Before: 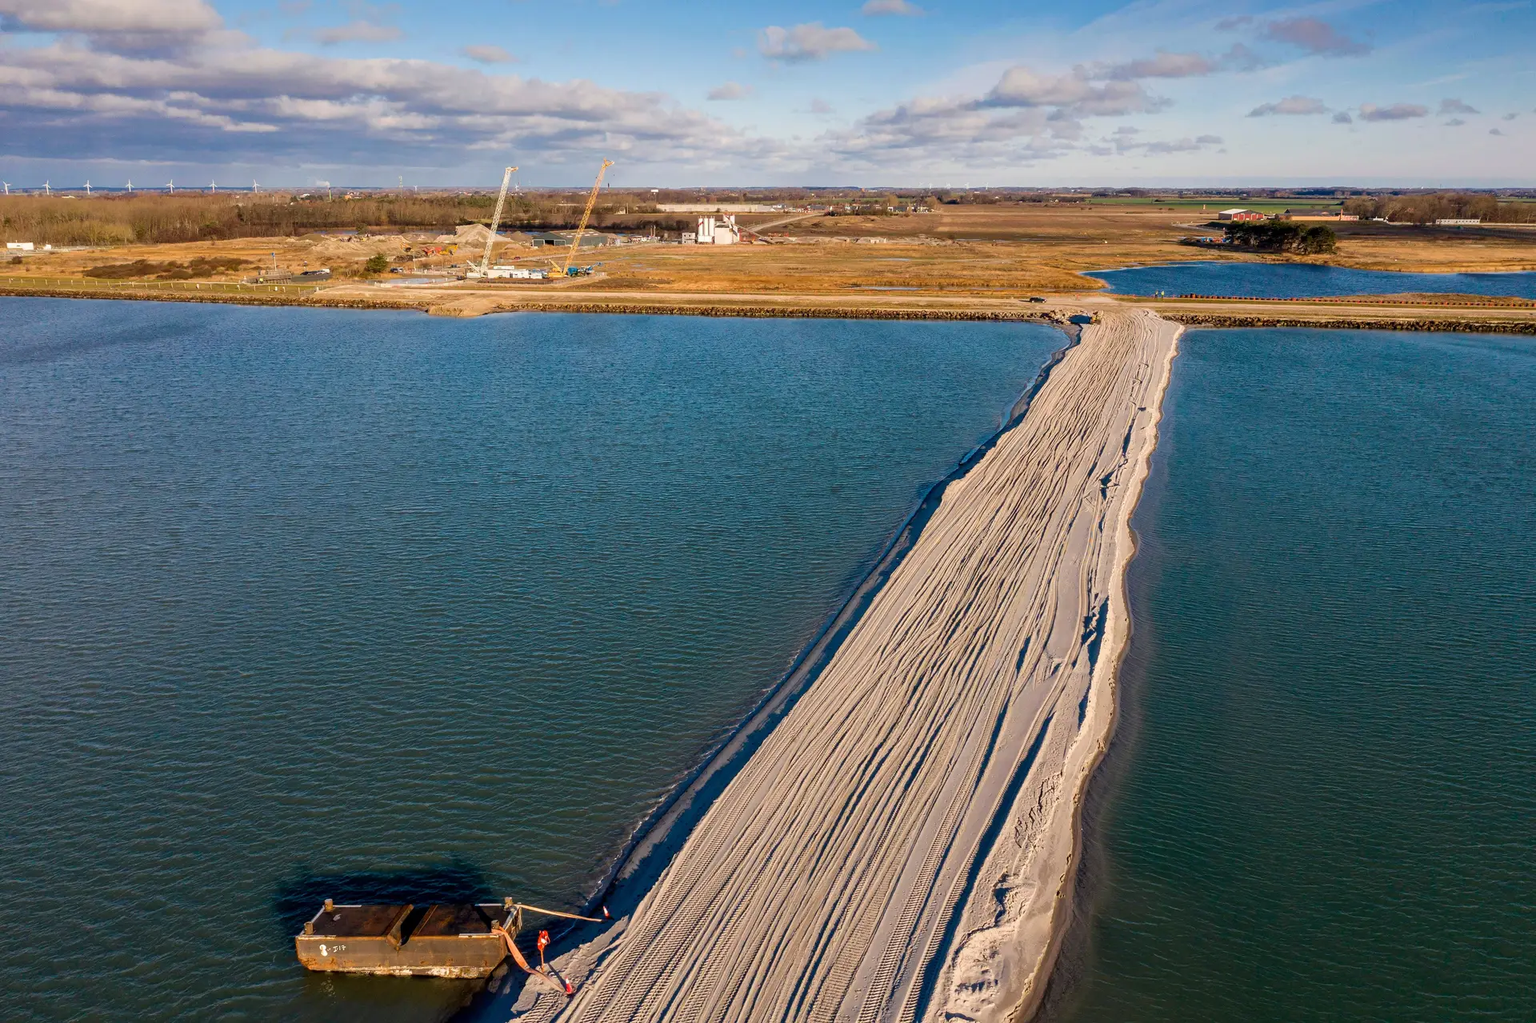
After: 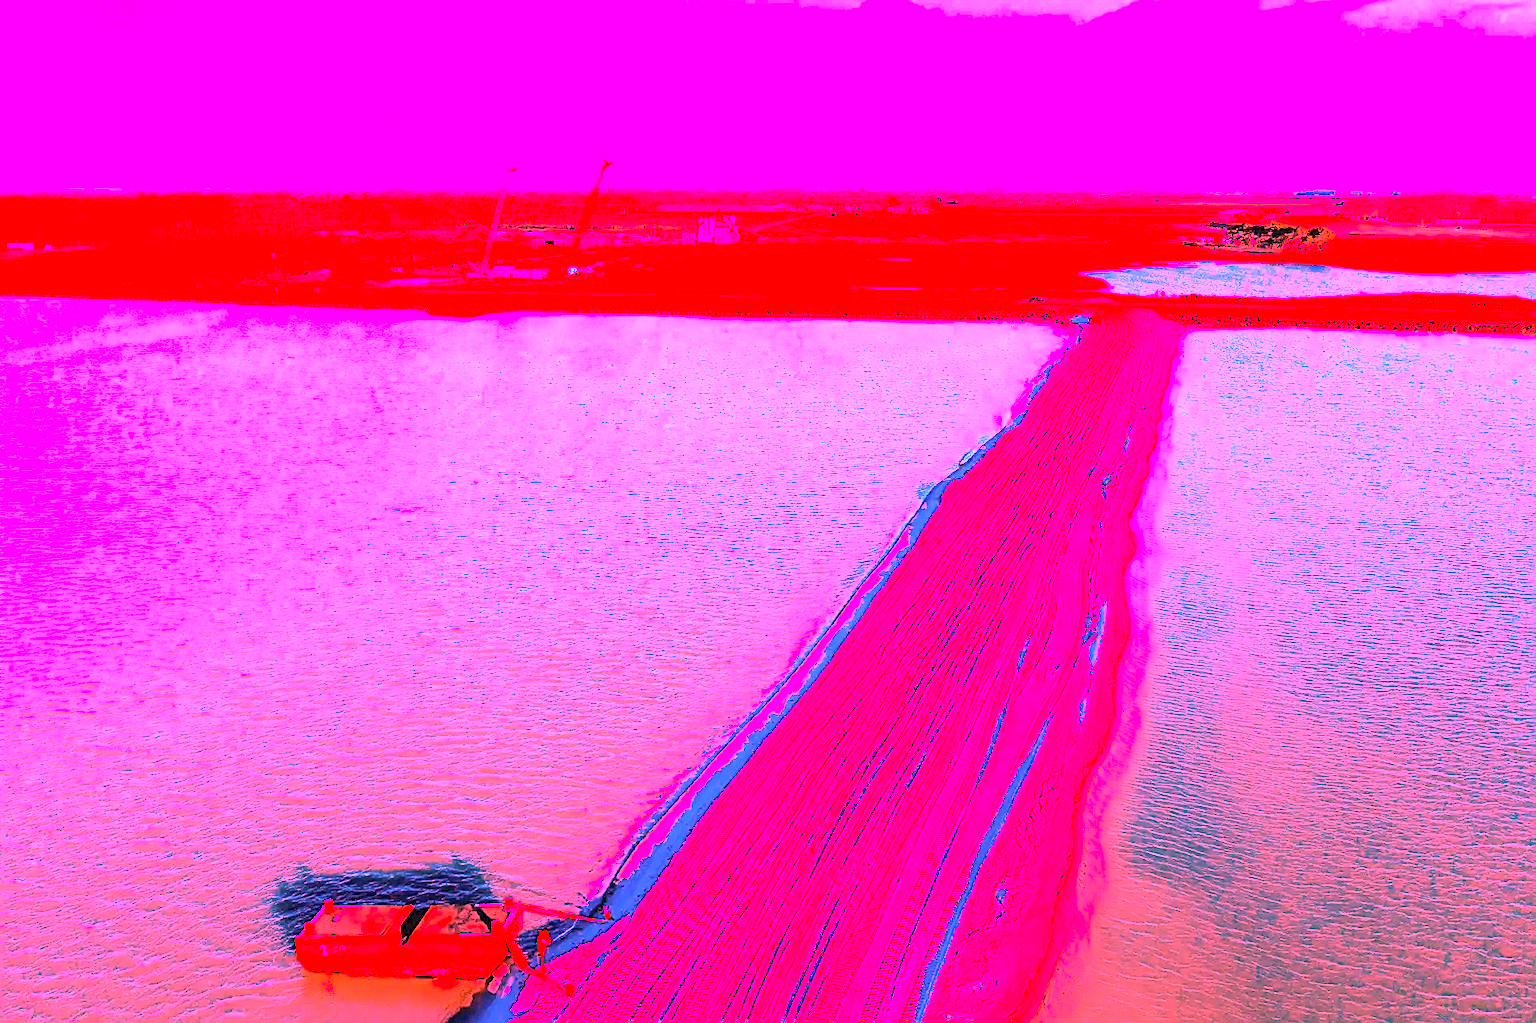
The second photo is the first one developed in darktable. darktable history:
exposure: black level correction 0, exposure 1.45 EV, compensate exposure bias true, compensate highlight preservation false
sharpen: on, module defaults
white balance: red 4.26, blue 1.802
contrast brightness saturation: contrast 0.1, brightness 0.3, saturation 0.14
